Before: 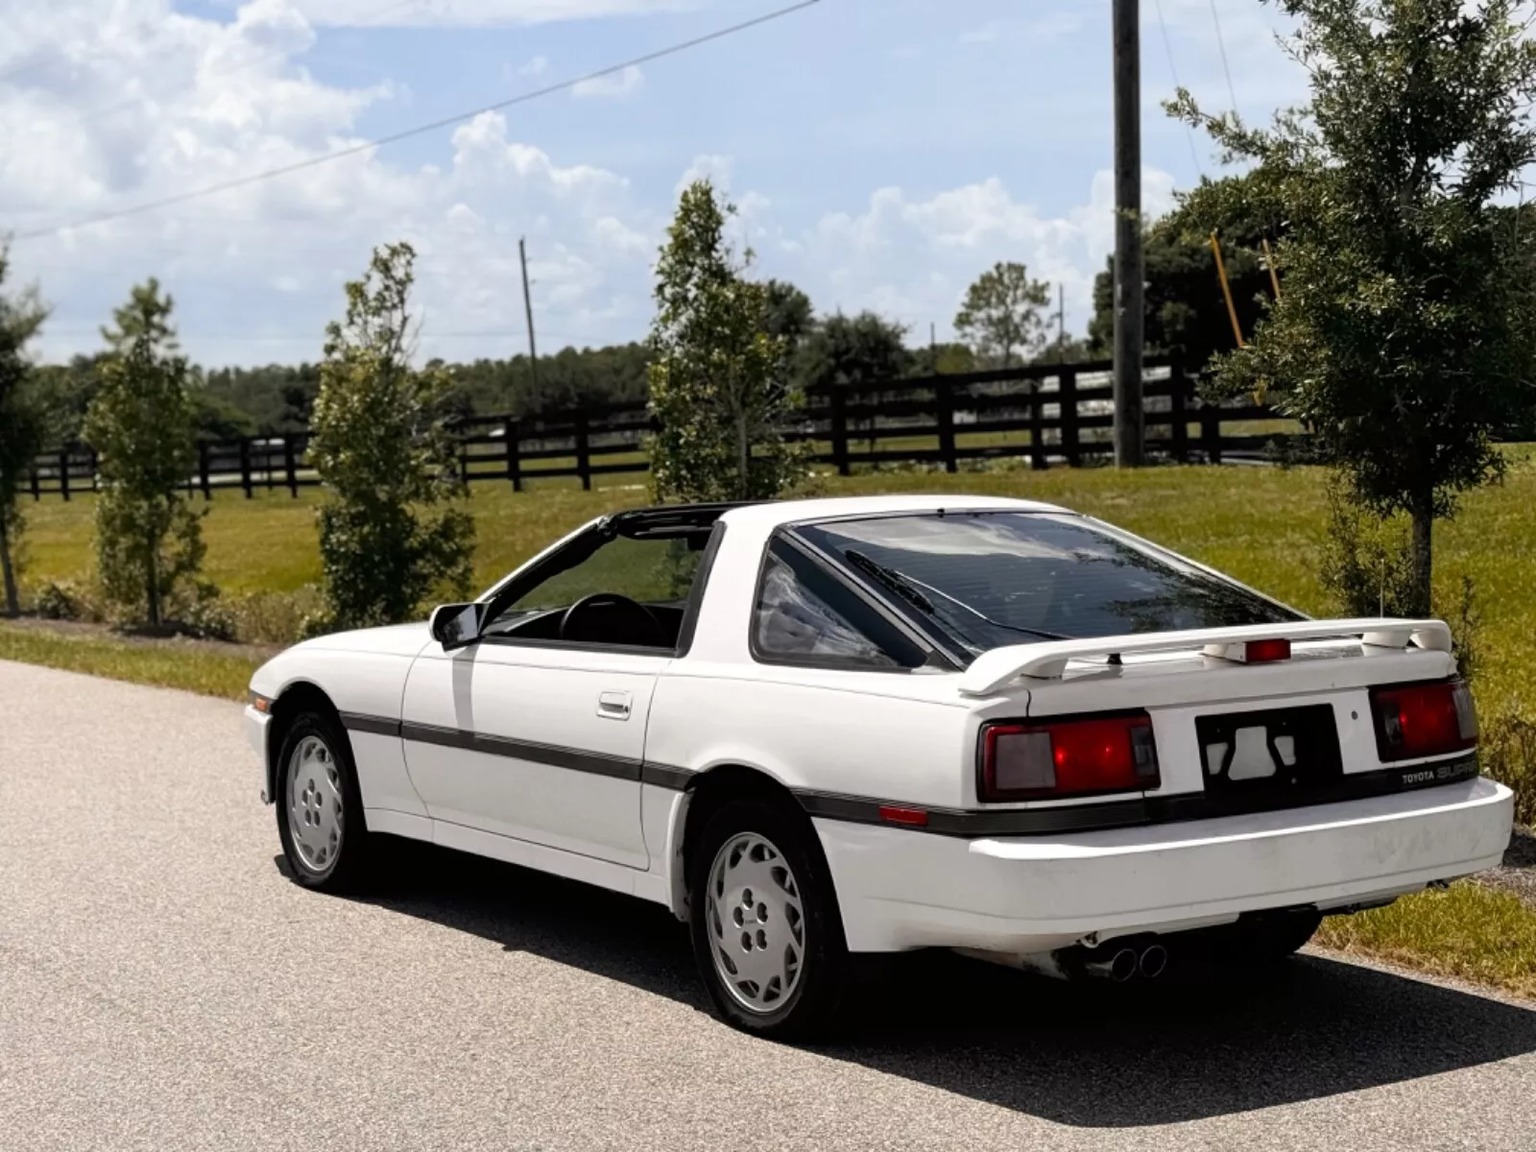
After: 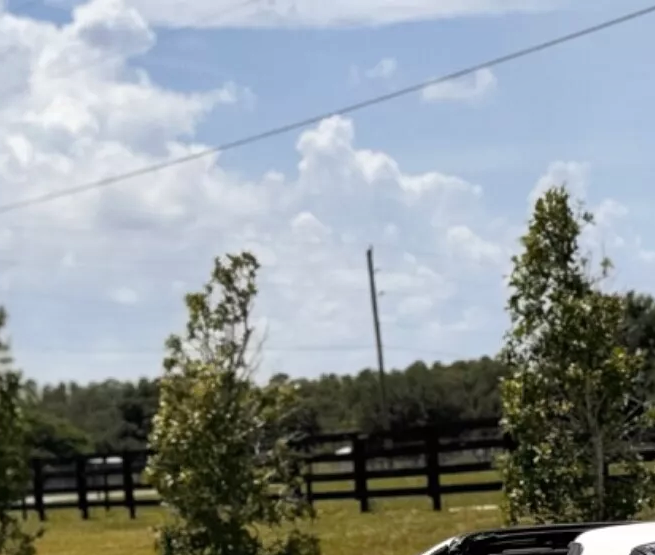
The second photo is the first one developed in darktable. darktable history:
crop and rotate: left 10.905%, top 0.066%, right 48.118%, bottom 53.678%
shadows and highlights: shadows 22.38, highlights -49.19, soften with gaussian
